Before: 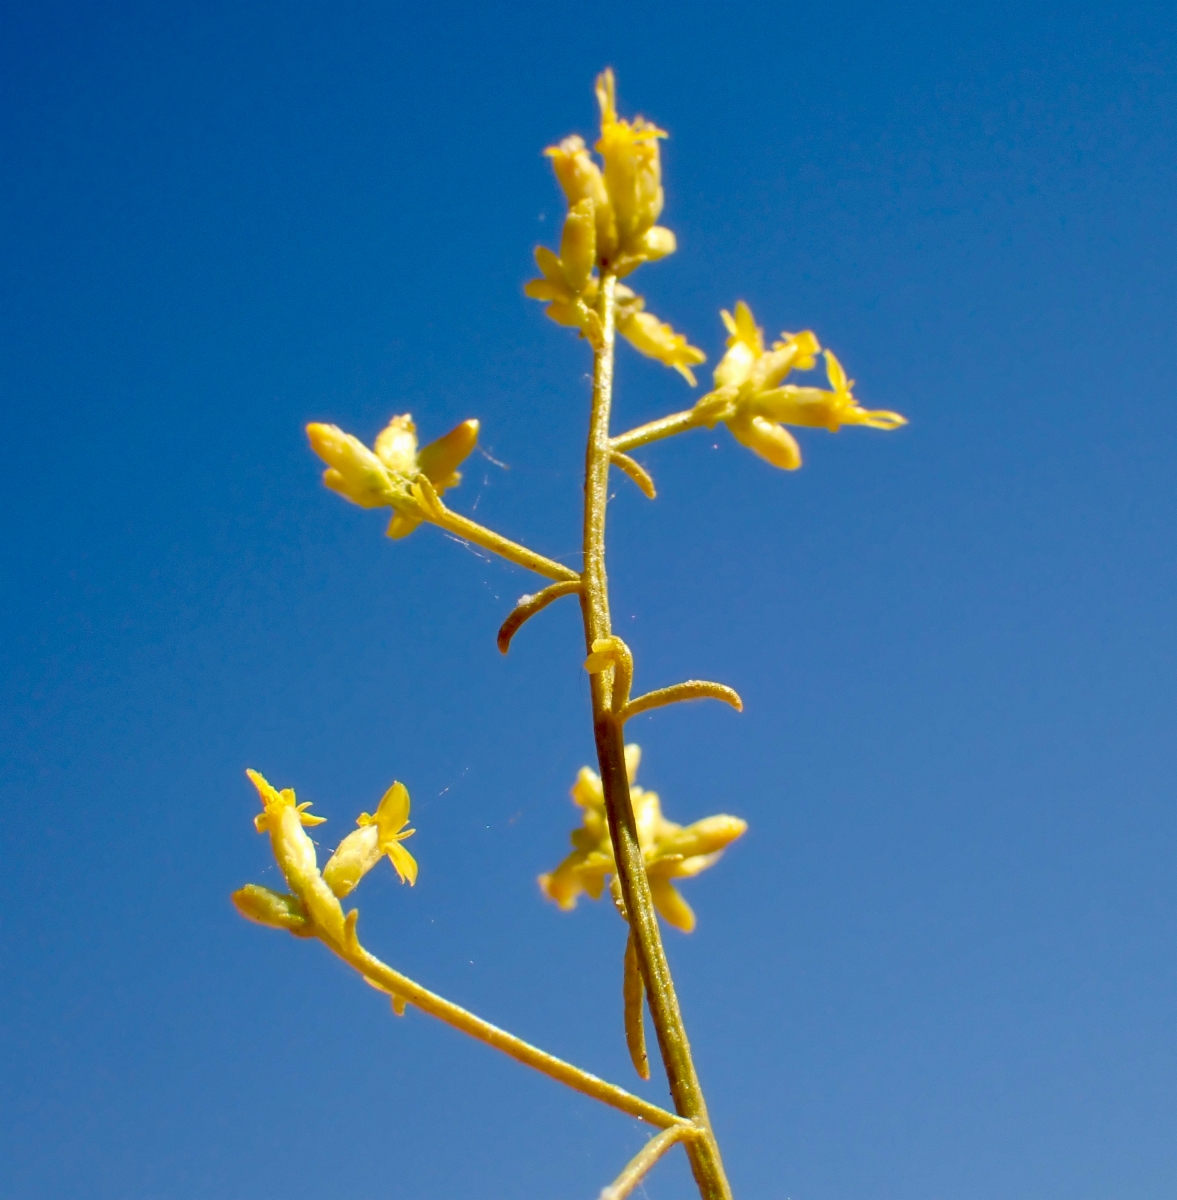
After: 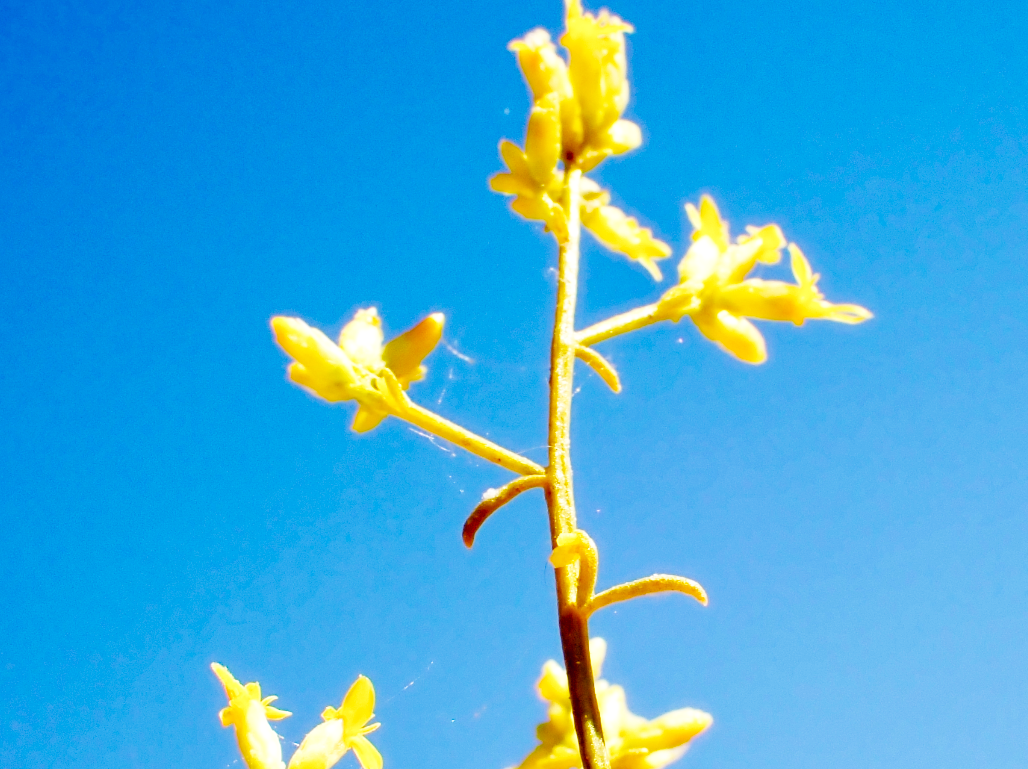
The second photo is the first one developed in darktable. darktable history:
crop: left 3.014%, top 8.886%, right 9.636%, bottom 27.011%
base curve: curves: ch0 [(0, 0.003) (0.001, 0.002) (0.006, 0.004) (0.02, 0.022) (0.048, 0.086) (0.094, 0.234) (0.162, 0.431) (0.258, 0.629) (0.385, 0.8) (0.548, 0.918) (0.751, 0.988) (1, 1)], preserve colors none
